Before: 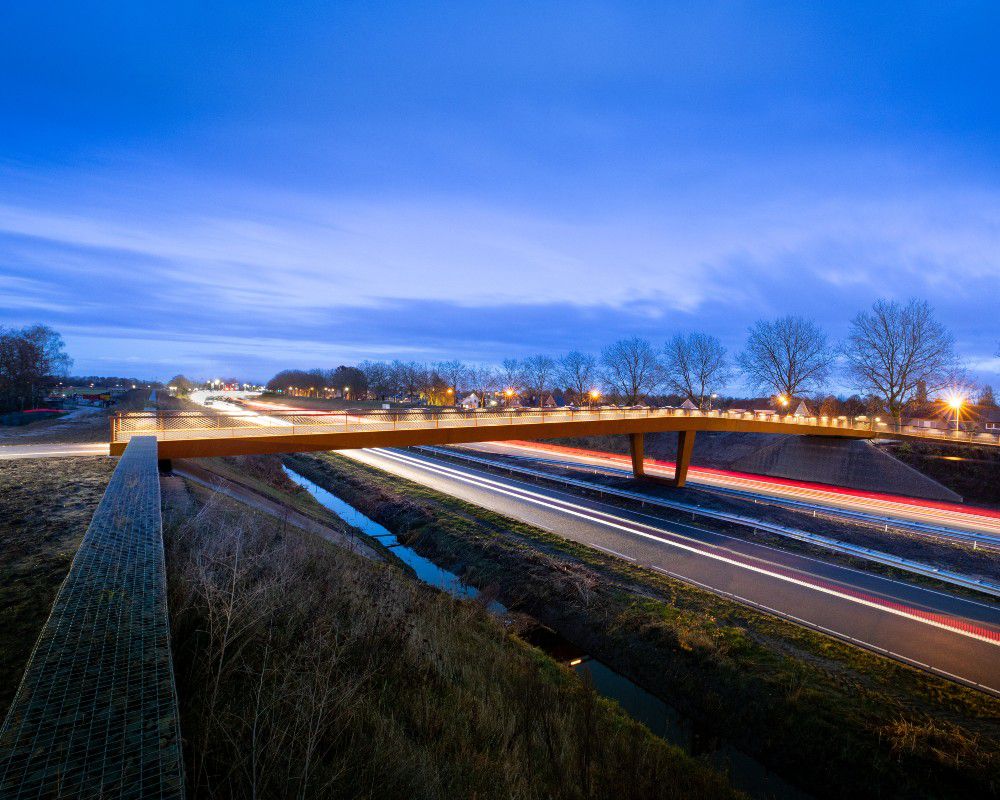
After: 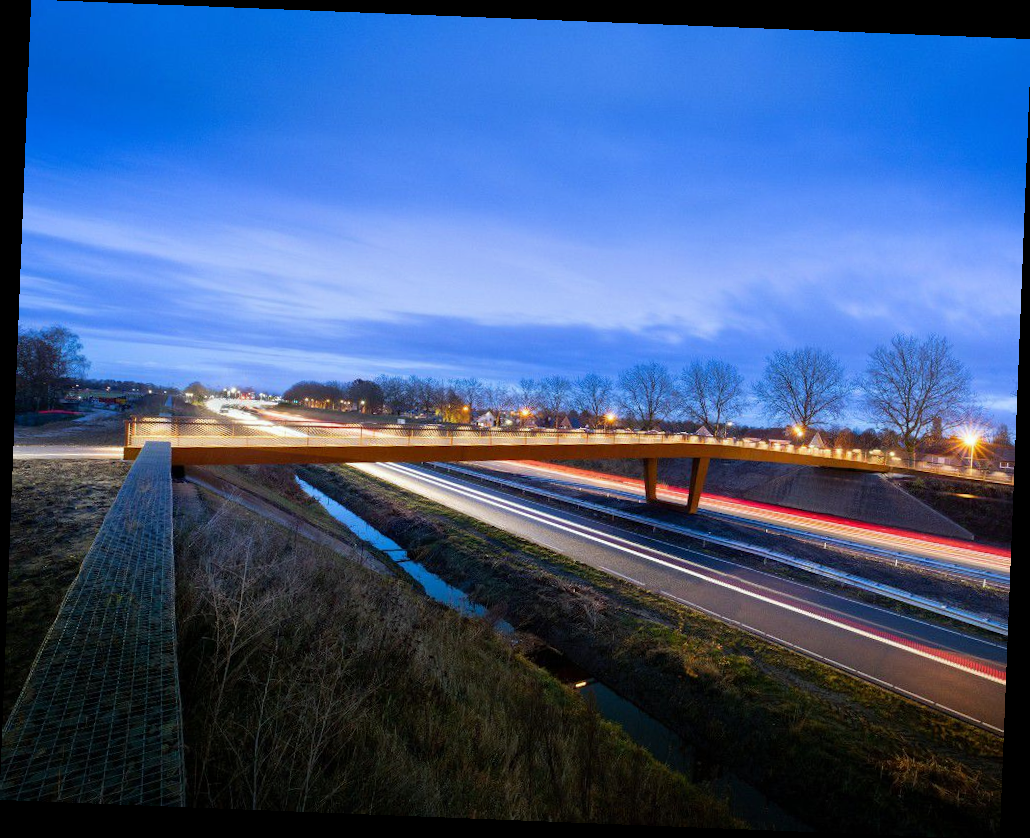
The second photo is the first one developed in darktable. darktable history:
rotate and perspective: rotation 2.27°, automatic cropping off
shadows and highlights: shadows 5, soften with gaussian
white balance: red 0.978, blue 0.999
